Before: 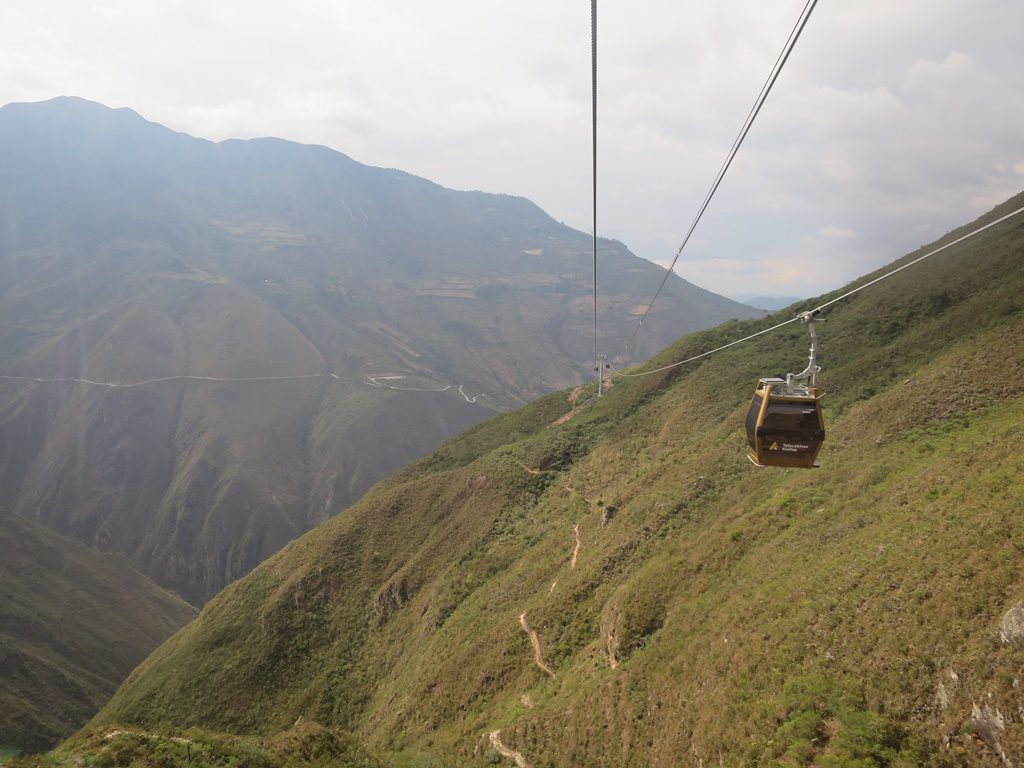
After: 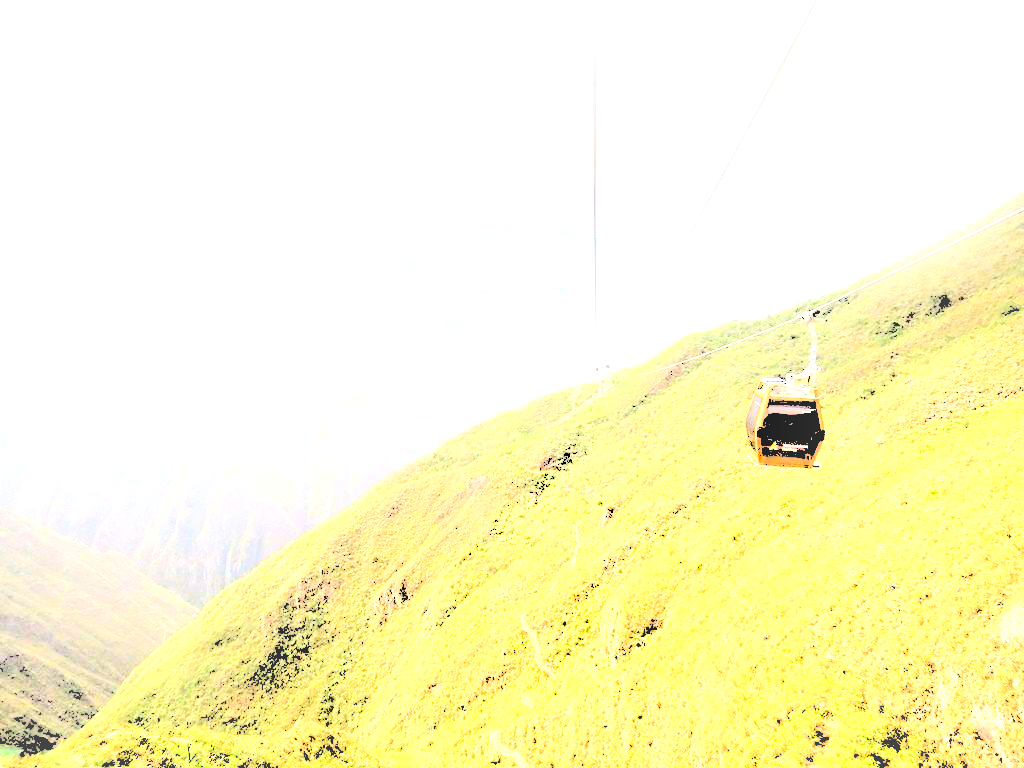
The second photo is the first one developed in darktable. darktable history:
levels: levels [0.246, 0.256, 0.506]
vignetting: fall-off start 34.37%, fall-off radius 64.69%, brightness 0.056, saturation -0.002, width/height ratio 0.96, unbound false
contrast brightness saturation: contrast 0.195, brightness 0.164, saturation 0.222
